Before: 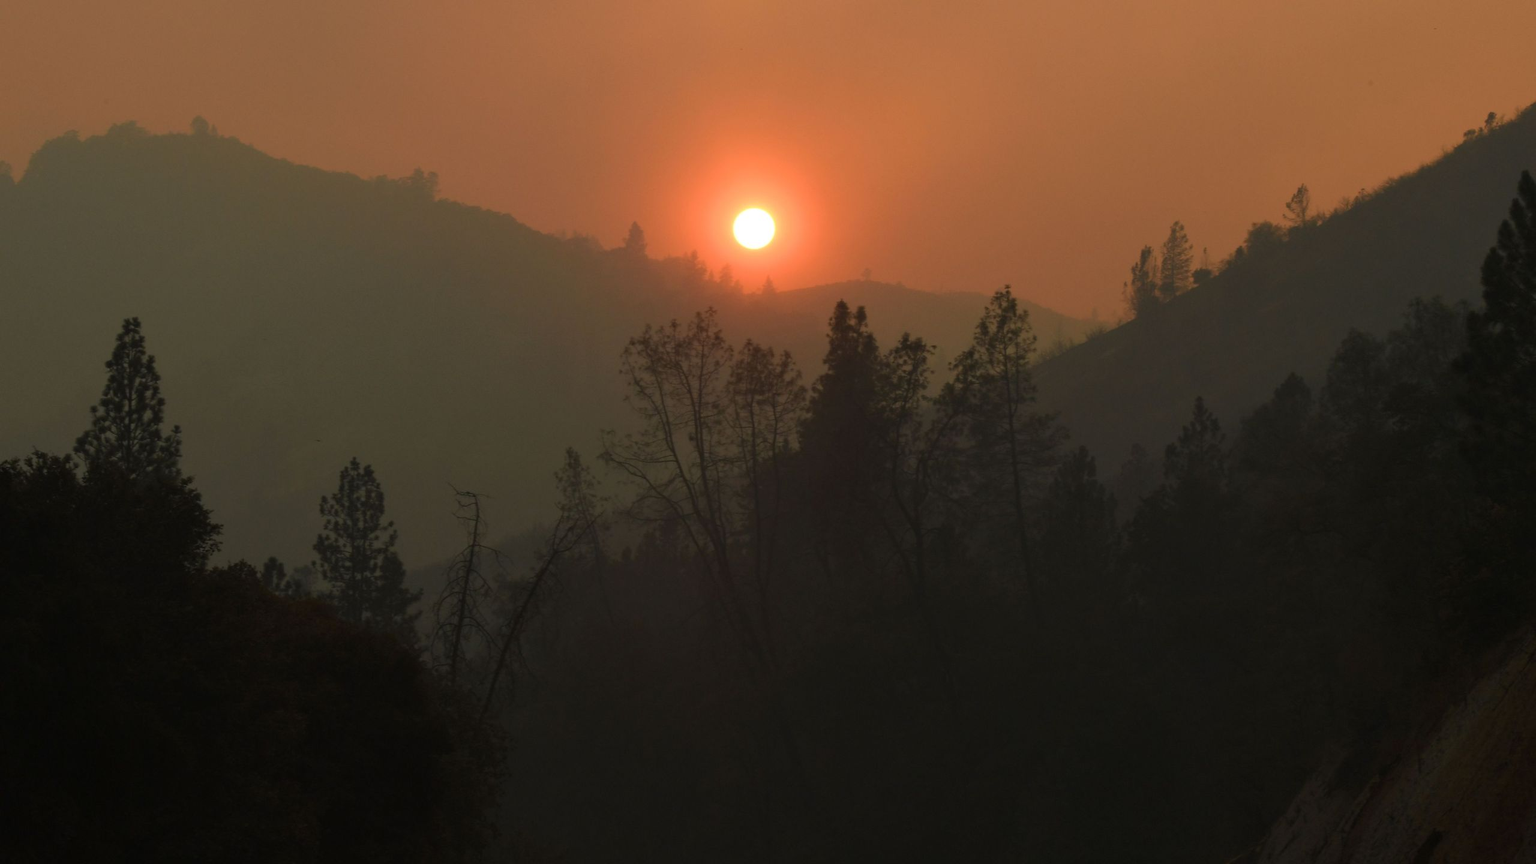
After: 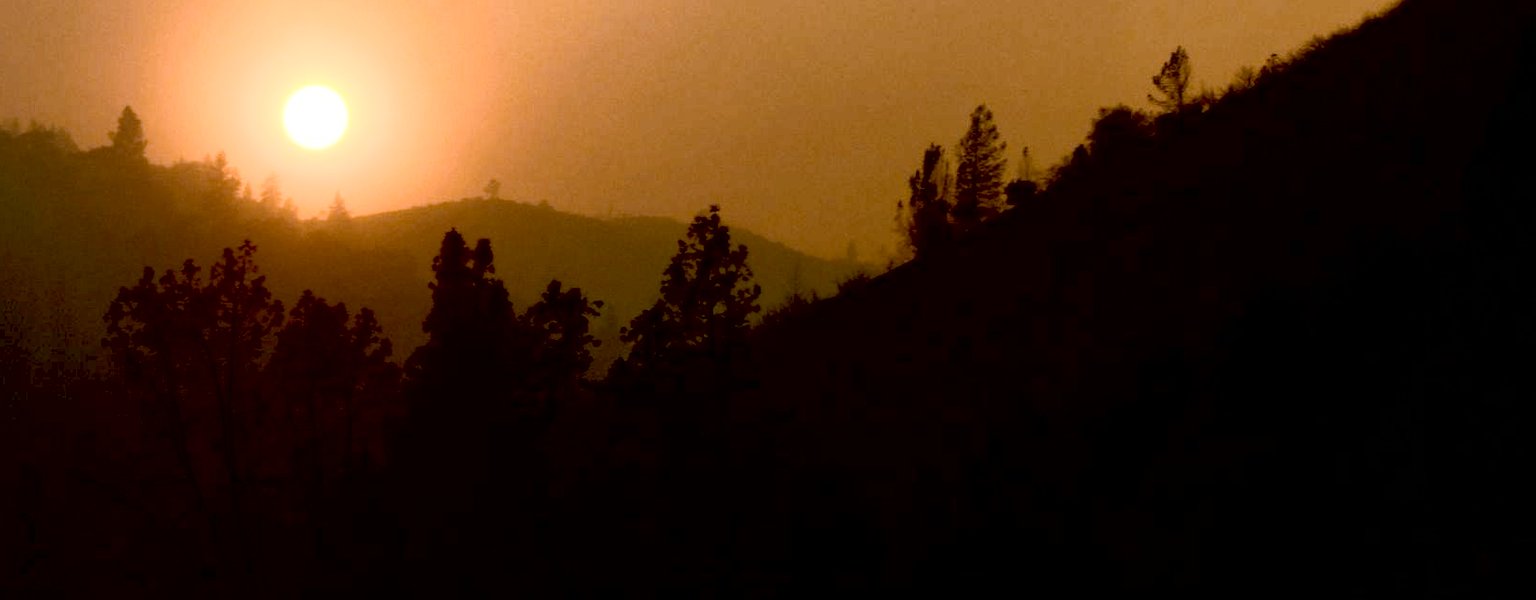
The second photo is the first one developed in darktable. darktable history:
exposure: black level correction 0.058, compensate highlight preservation false
contrast brightness saturation: contrast 0.58, brightness 0.575, saturation -0.328
crop: left 36.087%, top 17.9%, right 0.376%, bottom 37.87%
